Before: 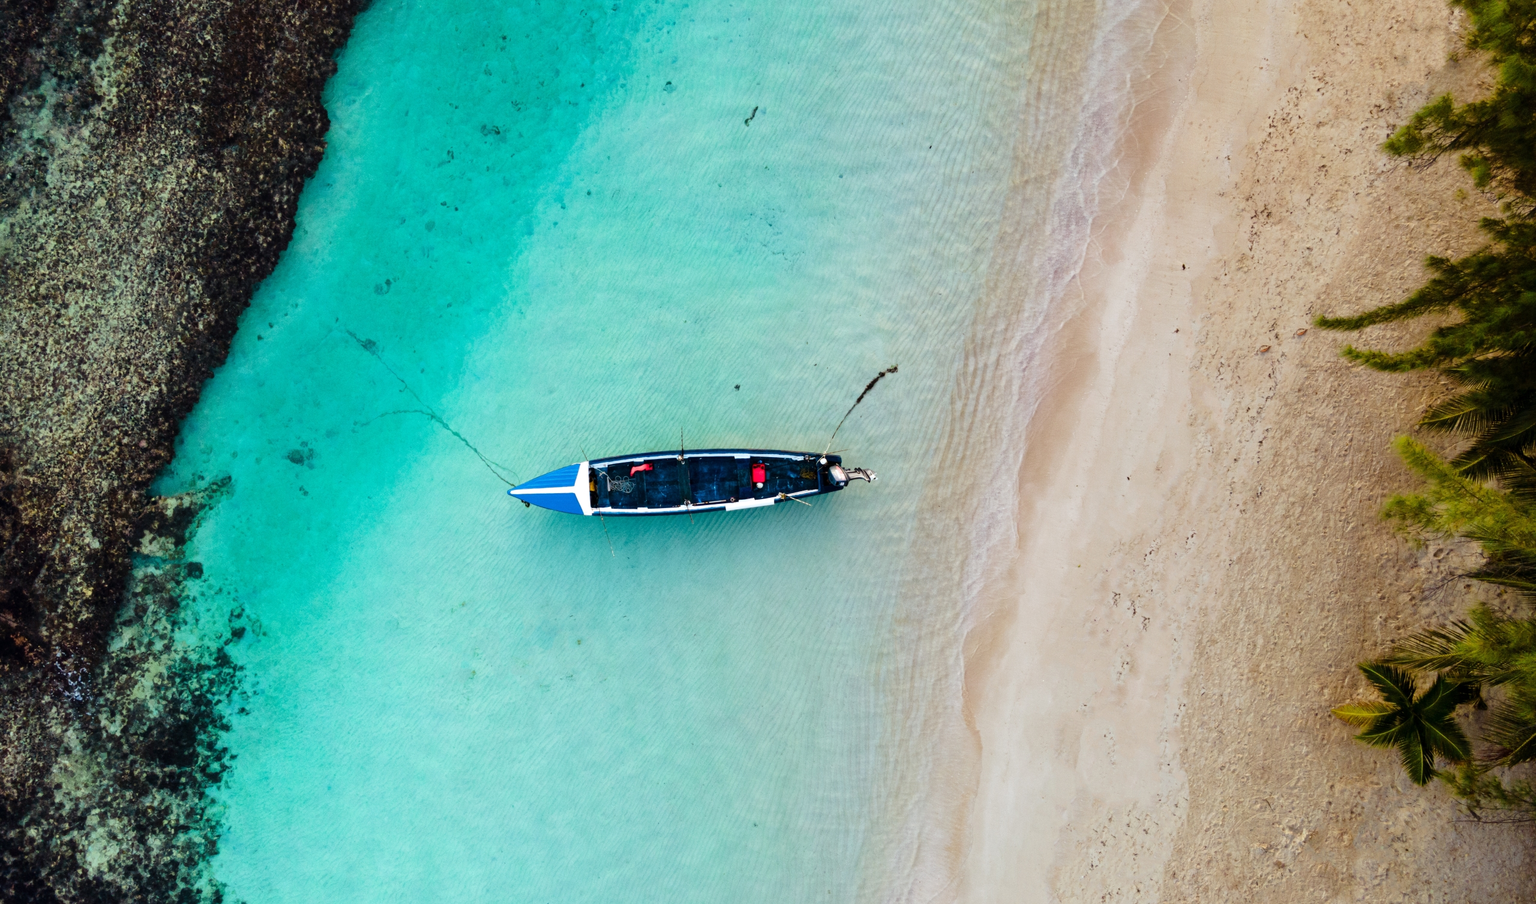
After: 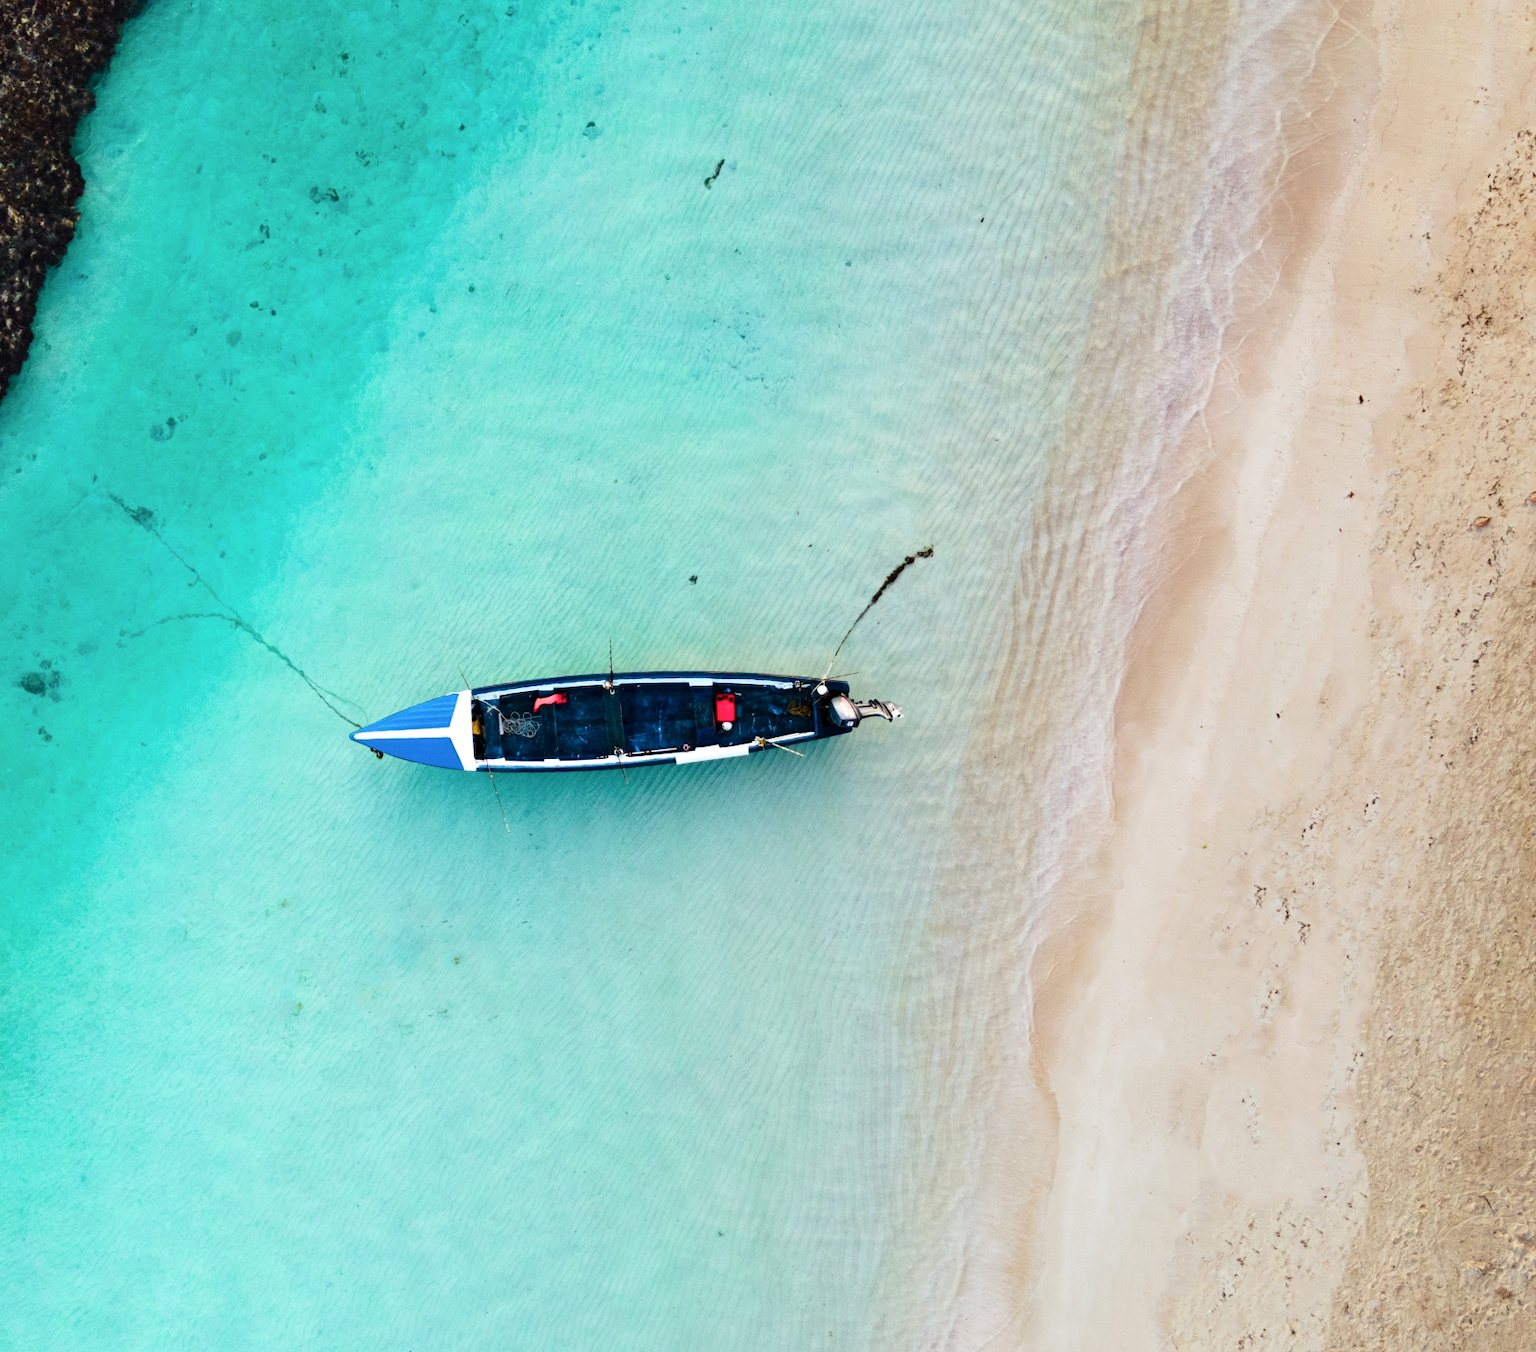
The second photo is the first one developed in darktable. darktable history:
crop and rotate: left 17.825%, right 15.271%
contrast brightness saturation: contrast 0.15, brightness 0.05
